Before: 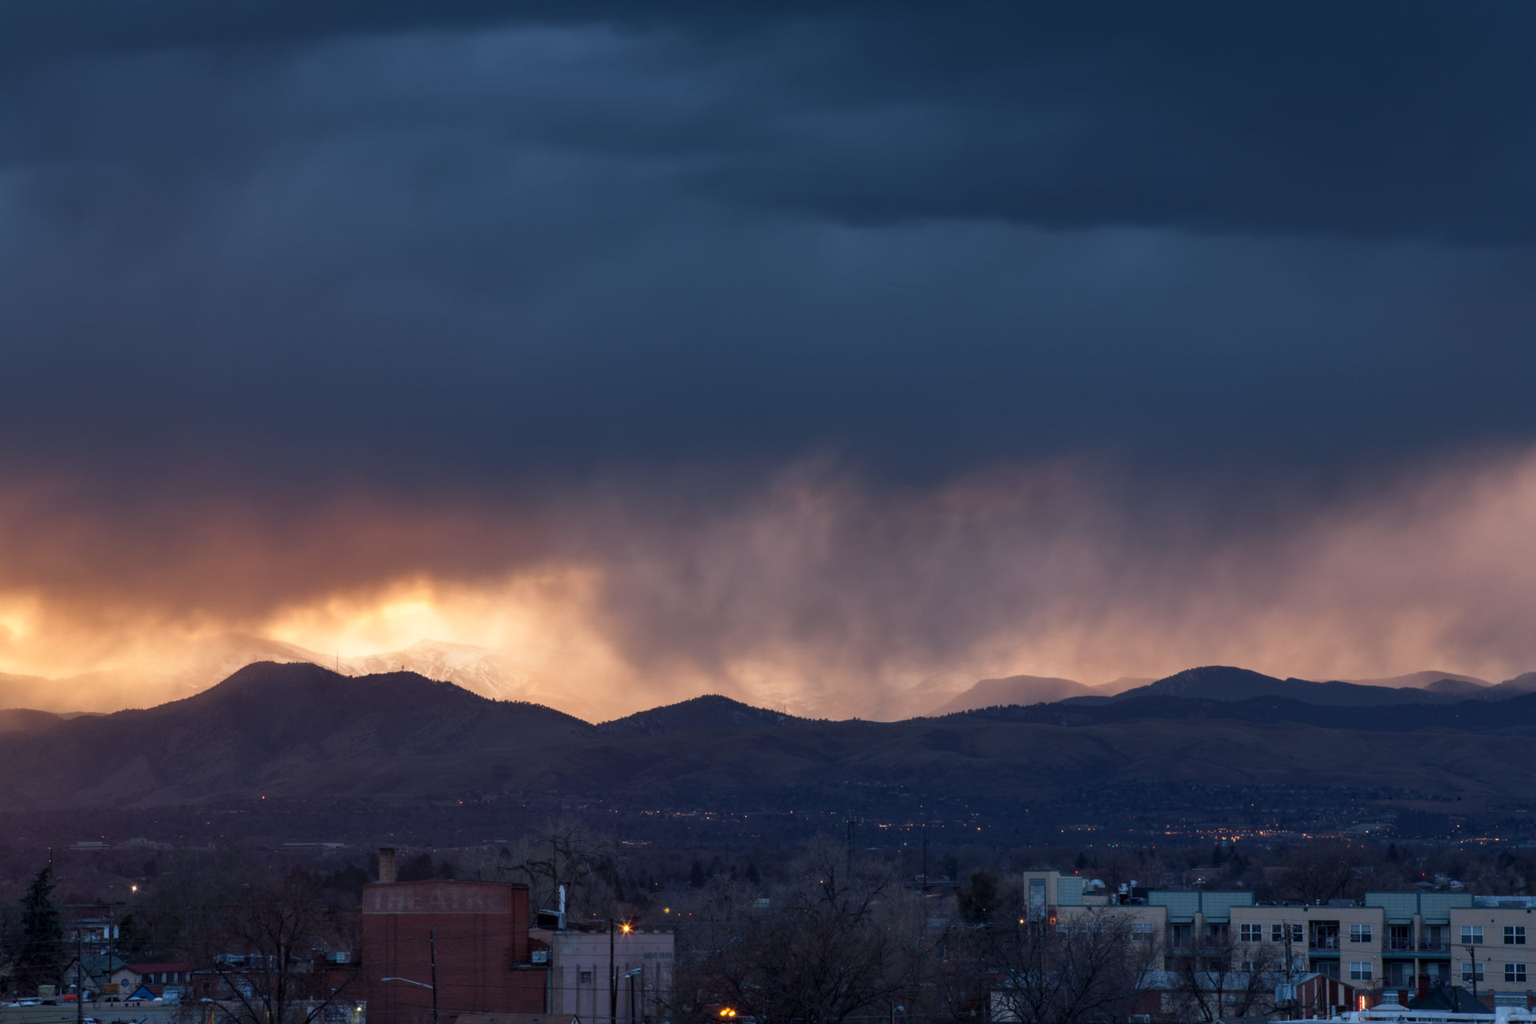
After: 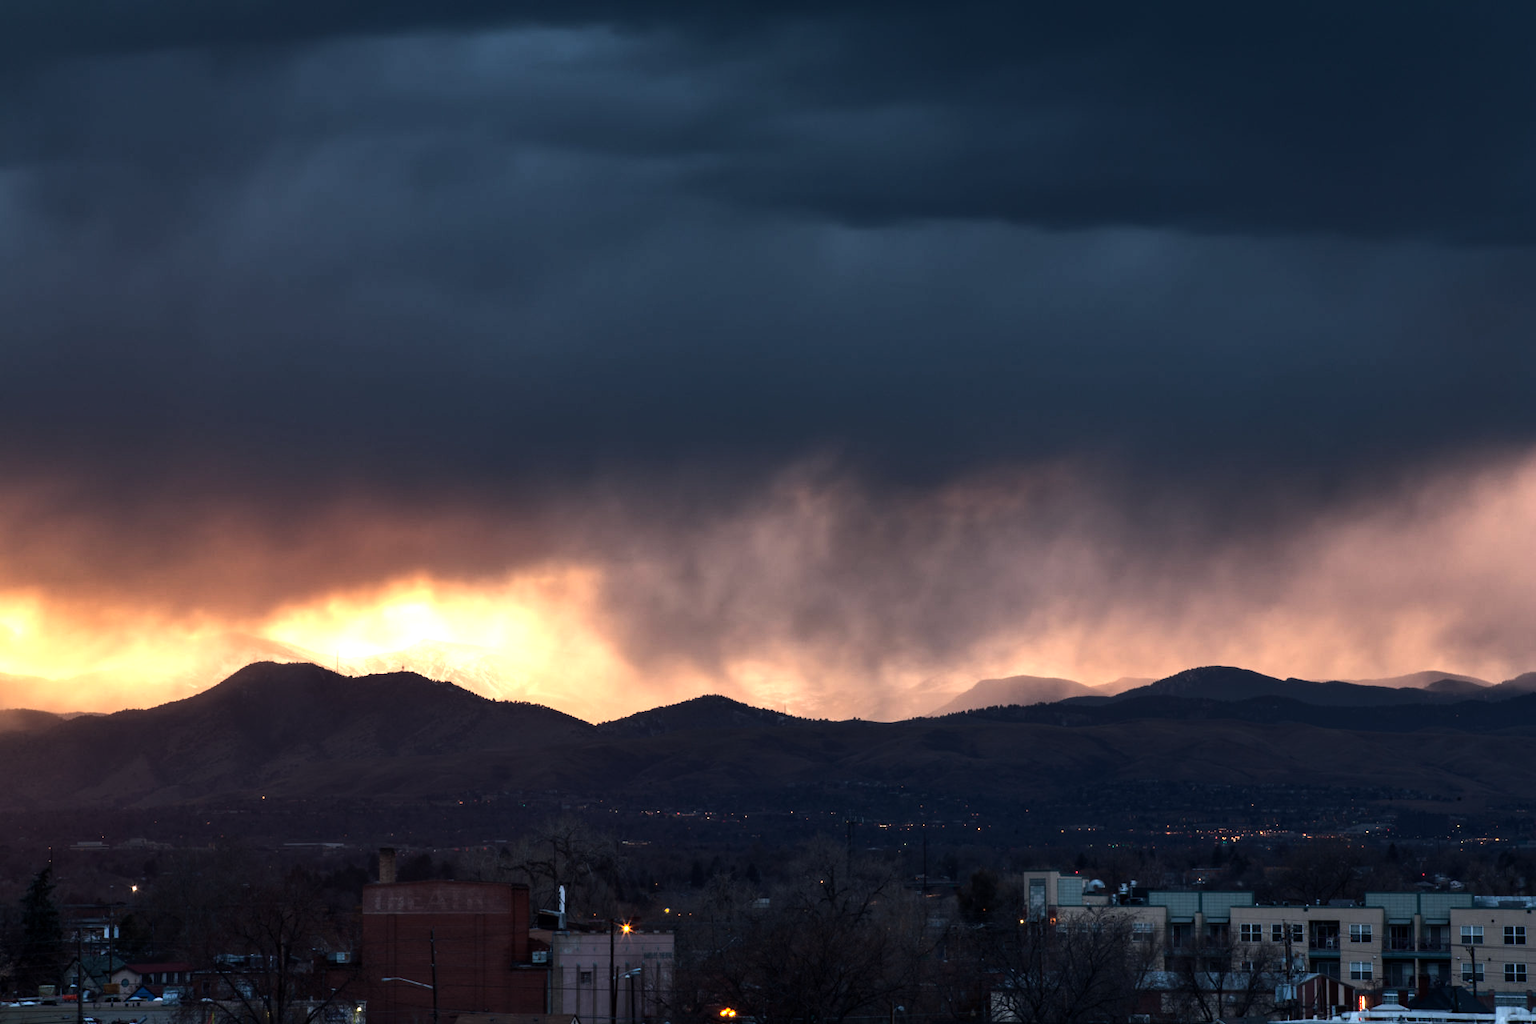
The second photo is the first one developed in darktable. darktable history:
tone equalizer: -8 EV -1.08 EV, -7 EV -1.01 EV, -6 EV -0.867 EV, -5 EV -0.578 EV, -3 EV 0.578 EV, -2 EV 0.867 EV, -1 EV 1.01 EV, +0 EV 1.08 EV, edges refinement/feathering 500, mask exposure compensation -1.57 EV, preserve details no
white balance: red 1.045, blue 0.932
